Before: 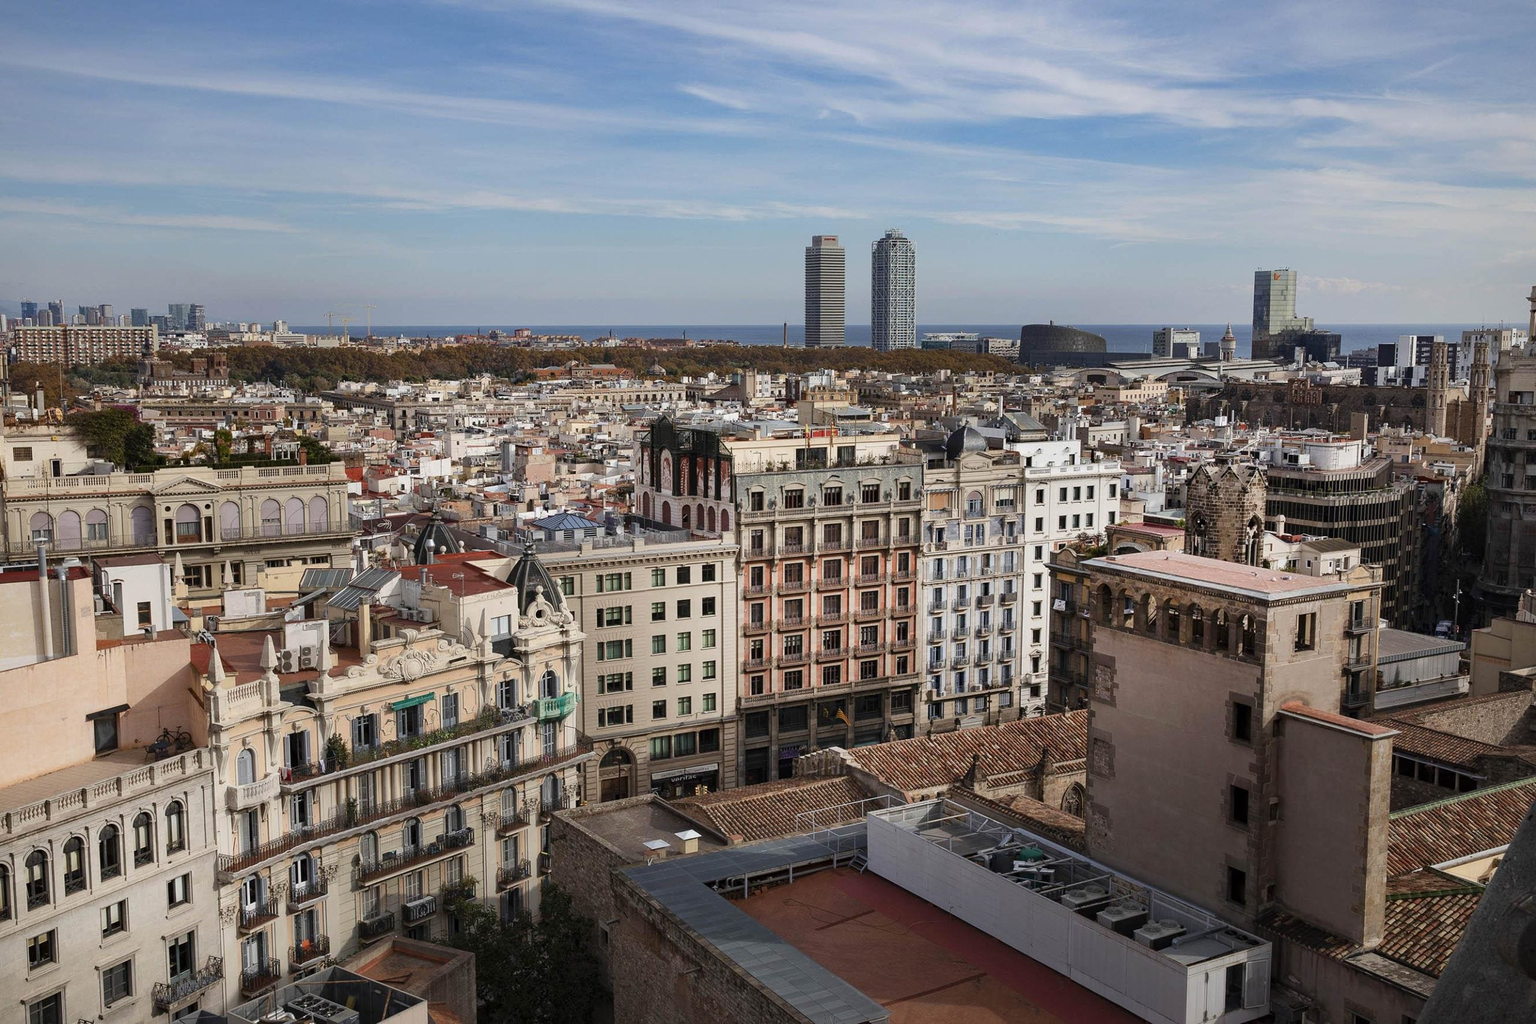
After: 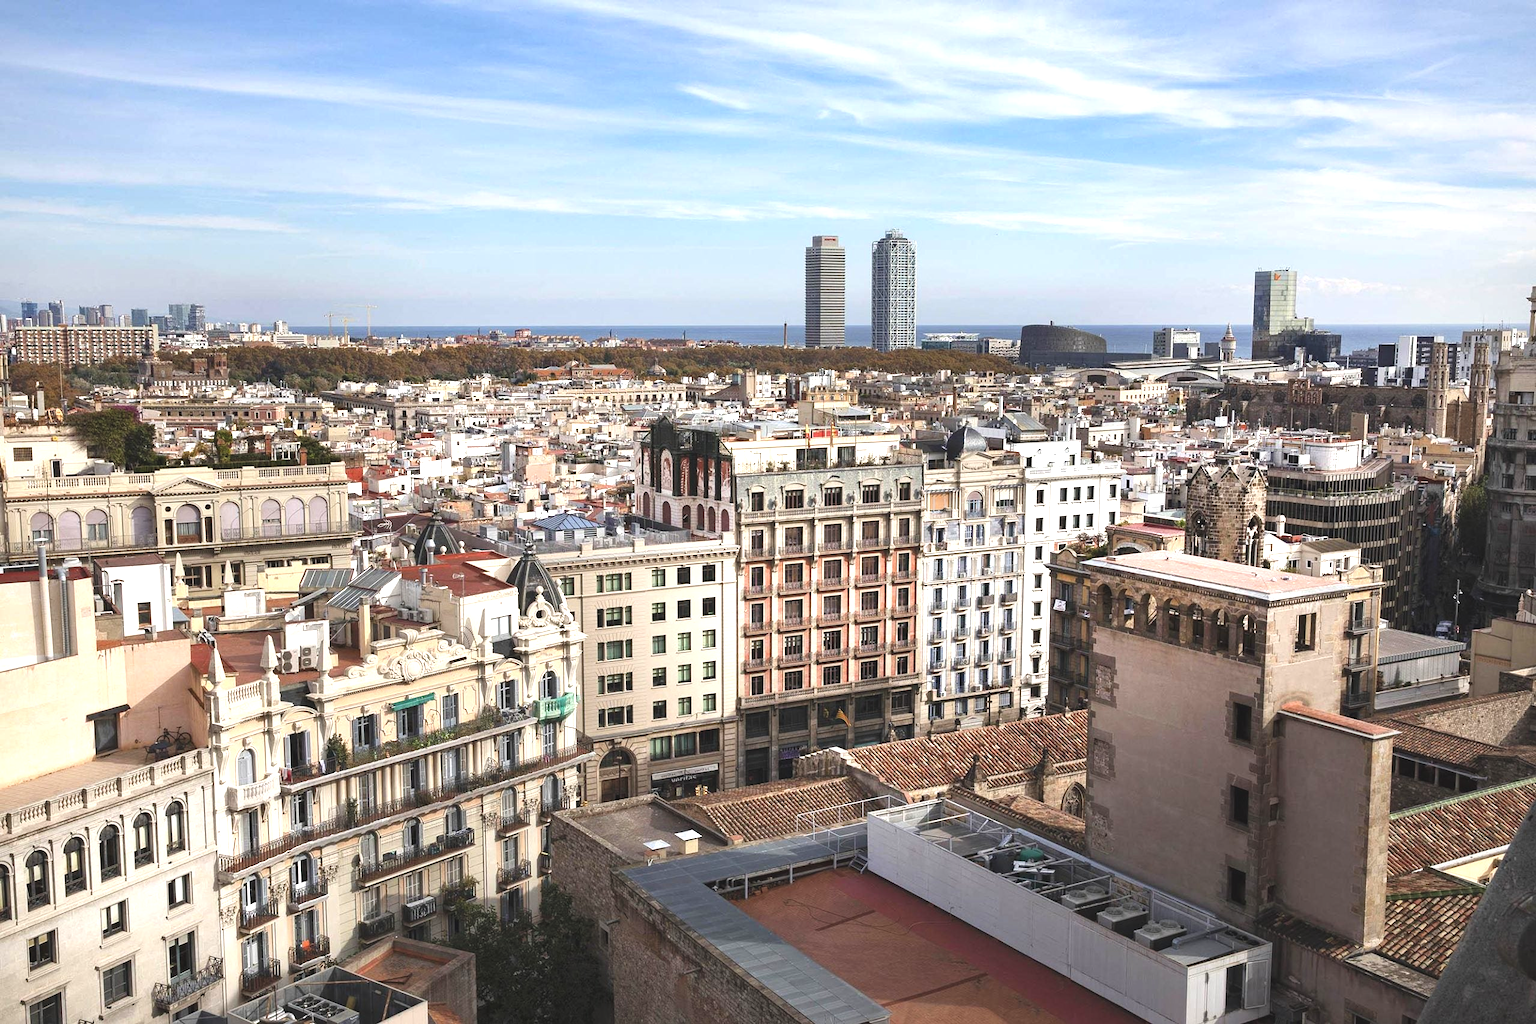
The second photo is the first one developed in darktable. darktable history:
exposure: black level correction -0.005, exposure 1.004 EV, compensate highlight preservation false
